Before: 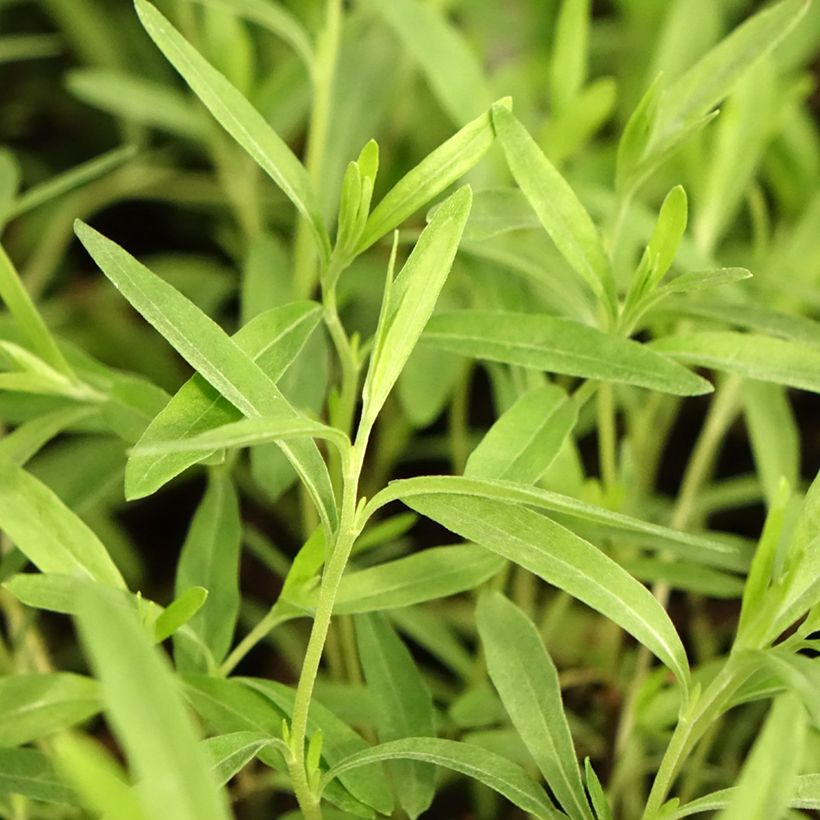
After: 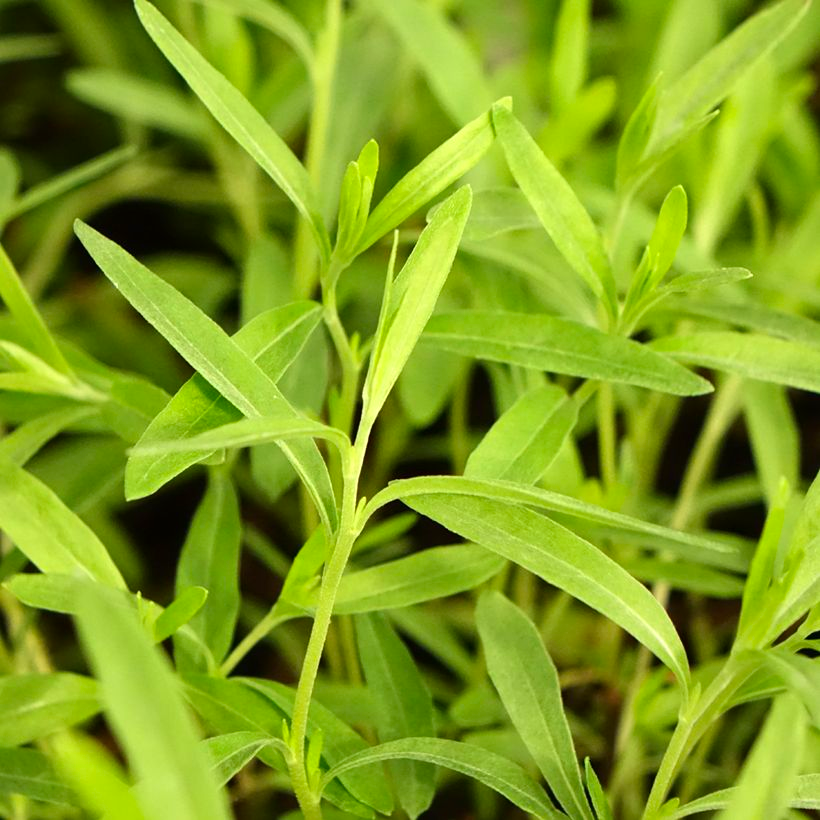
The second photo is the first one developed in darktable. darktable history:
contrast brightness saturation: contrast 0.081, saturation 0.196
